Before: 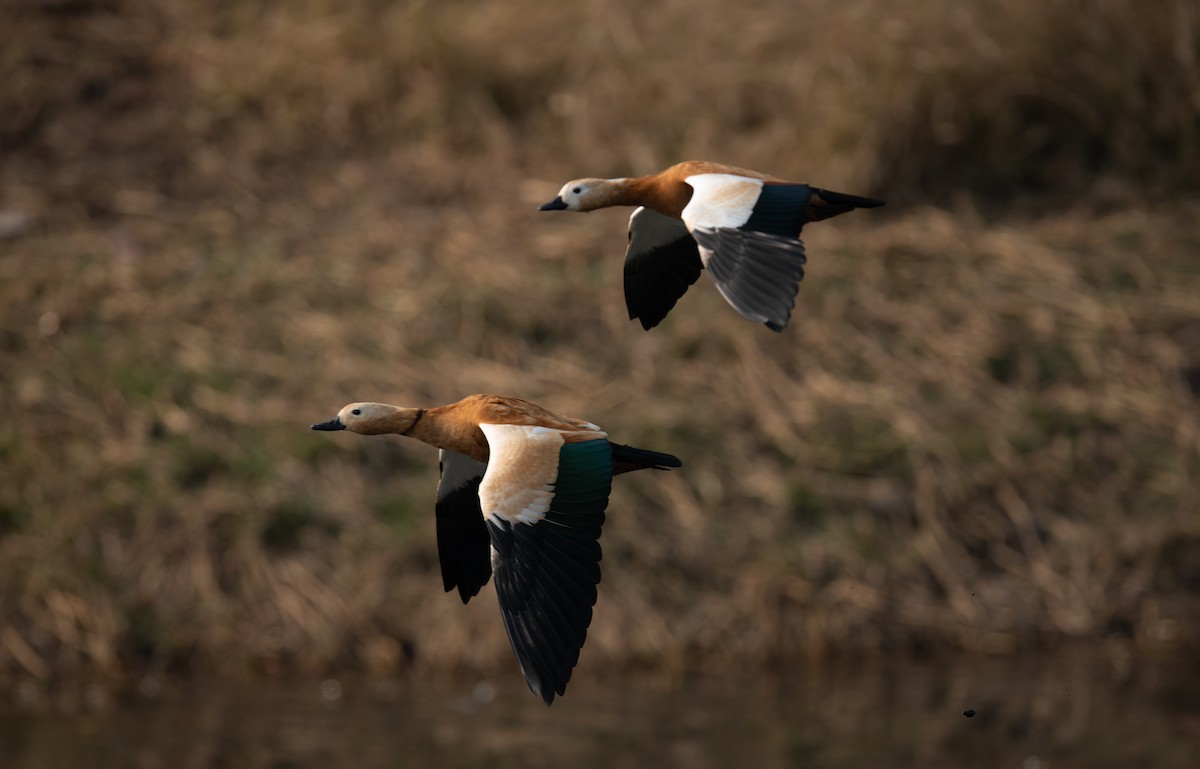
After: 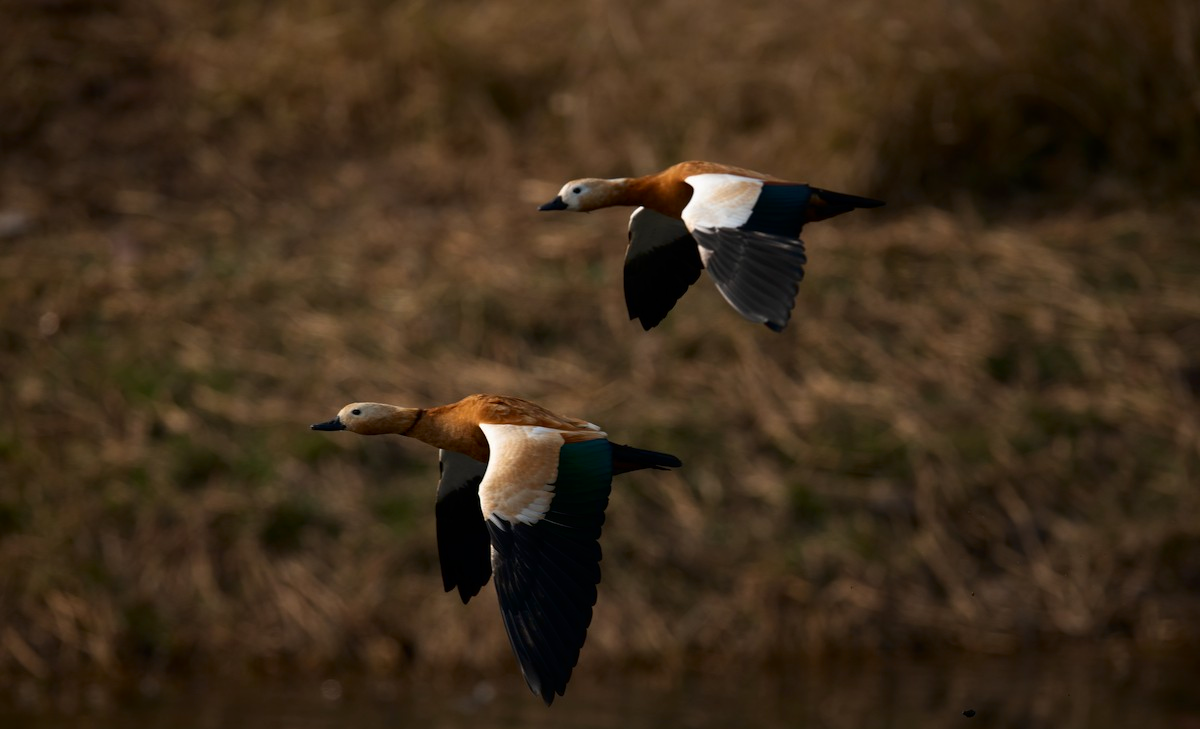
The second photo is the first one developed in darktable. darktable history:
crop and rotate: top 0%, bottom 5.097%
contrast brightness saturation: contrast 0.07, brightness -0.14, saturation 0.11
